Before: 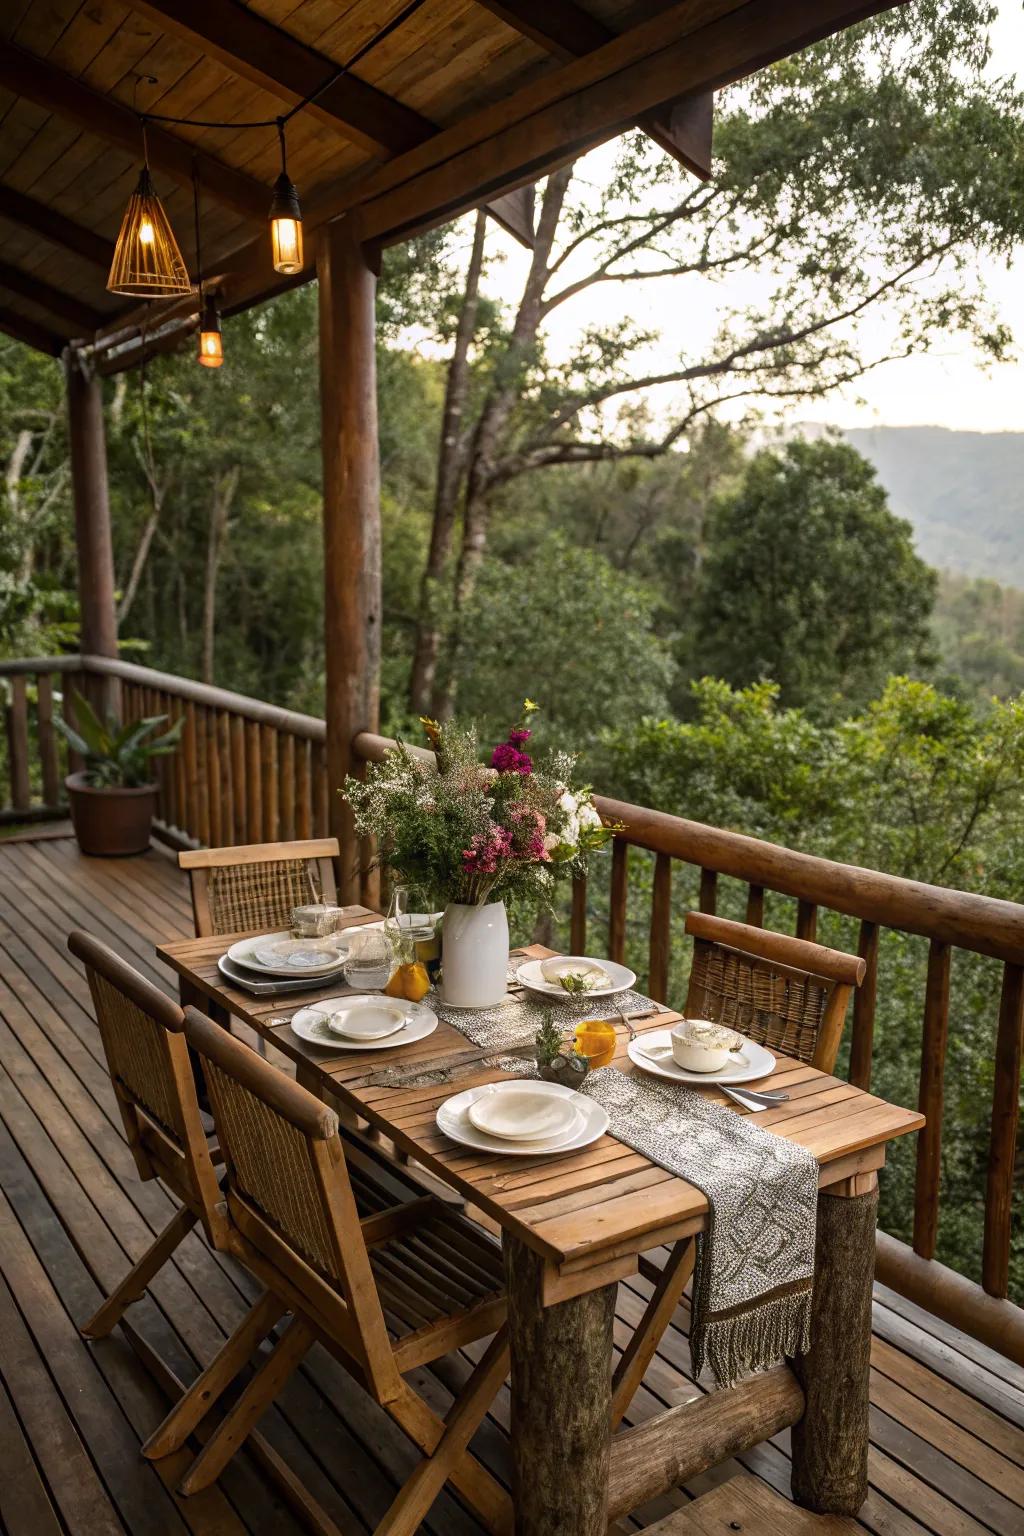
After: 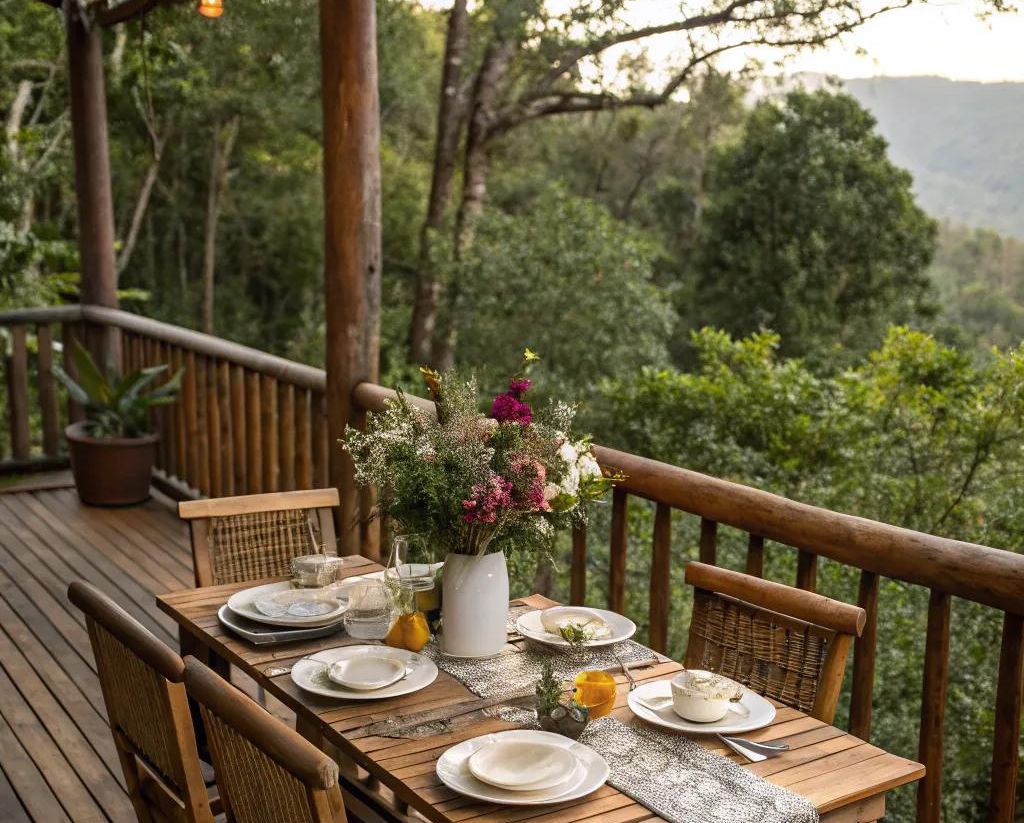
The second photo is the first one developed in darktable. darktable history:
crop and rotate: top 22.838%, bottom 23.574%
